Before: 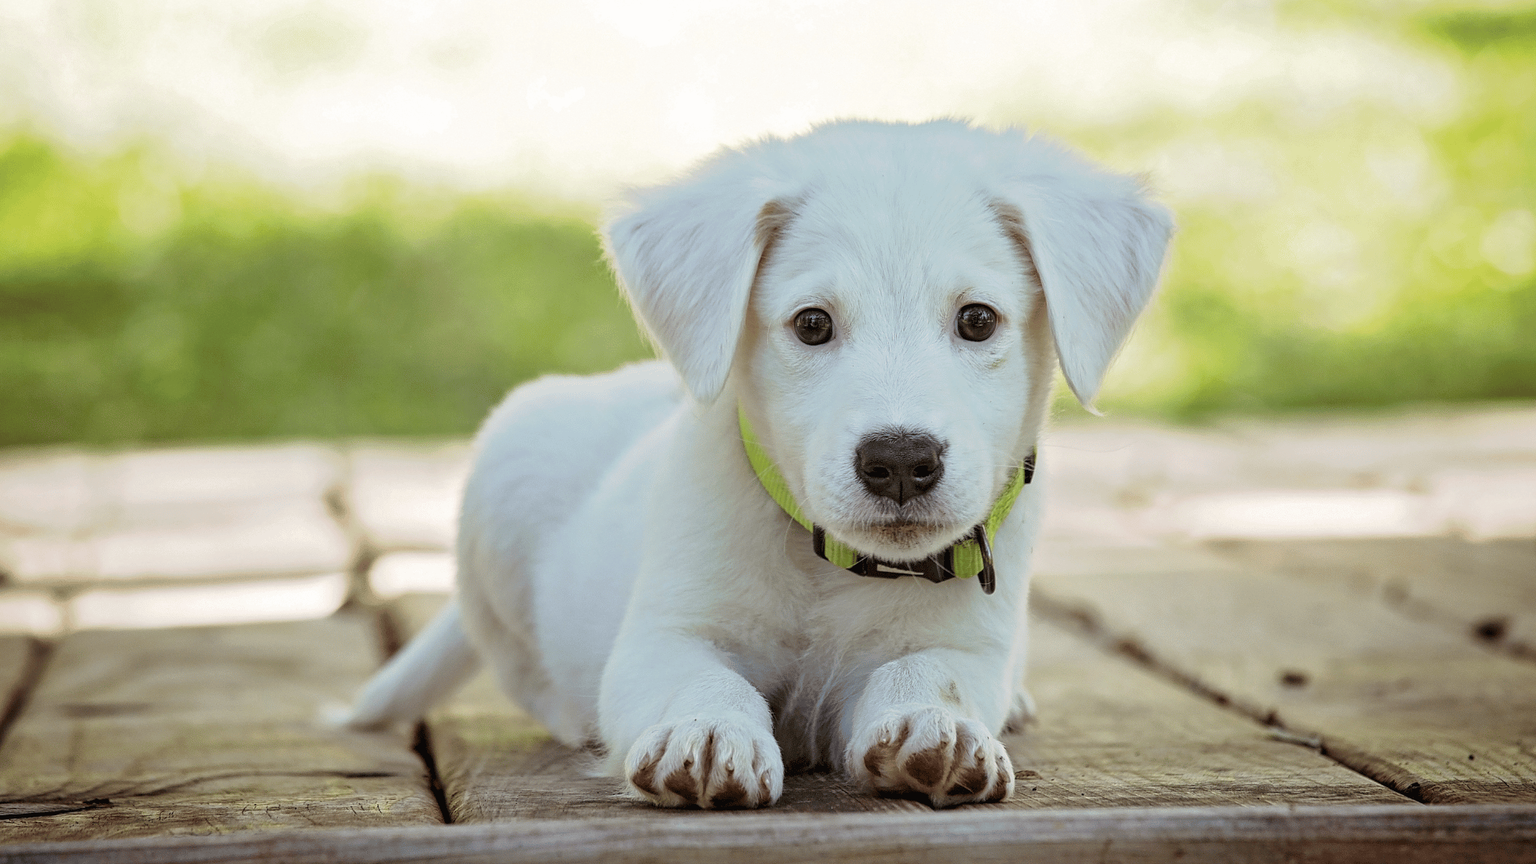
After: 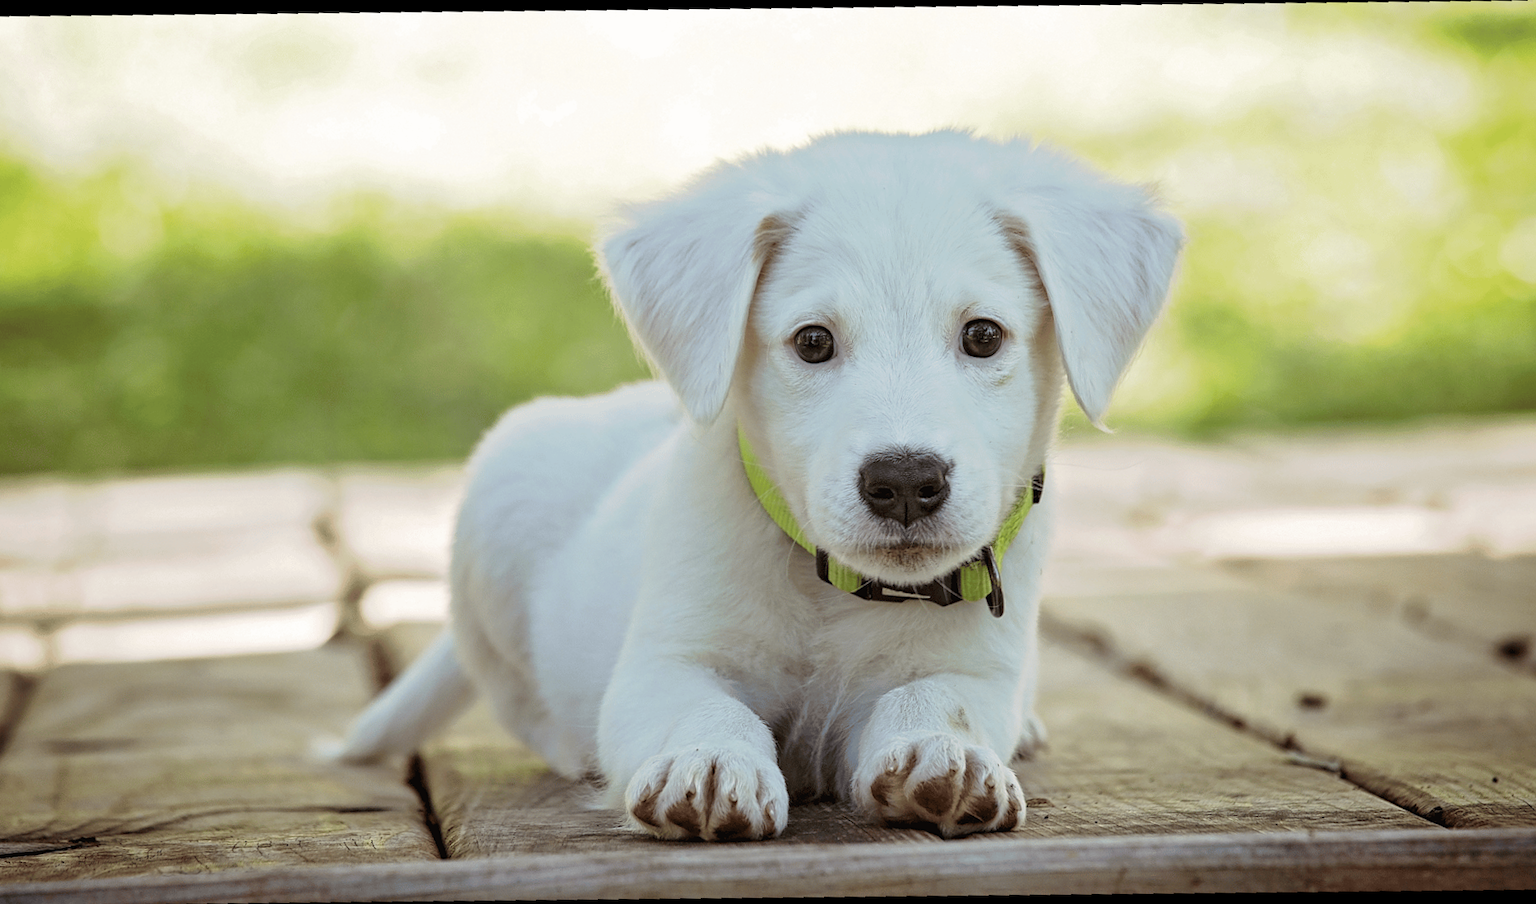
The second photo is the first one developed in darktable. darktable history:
crop and rotate: angle -1.69°
rotate and perspective: rotation -2.29°, automatic cropping off
